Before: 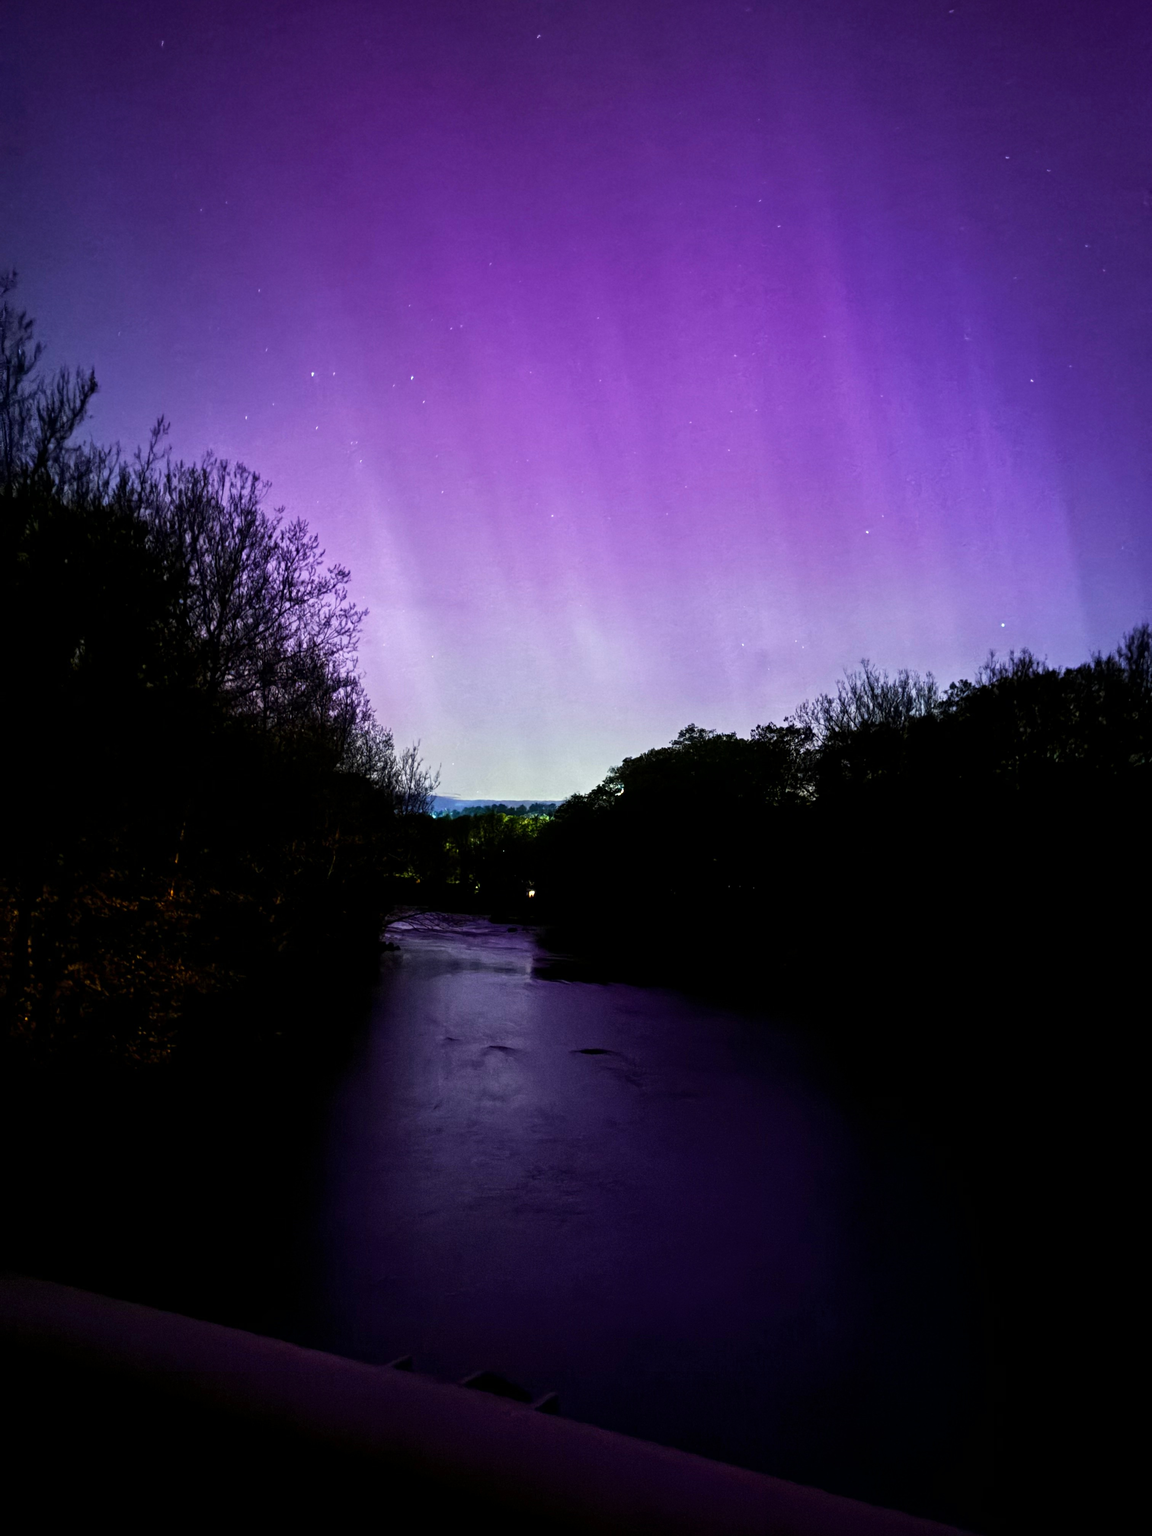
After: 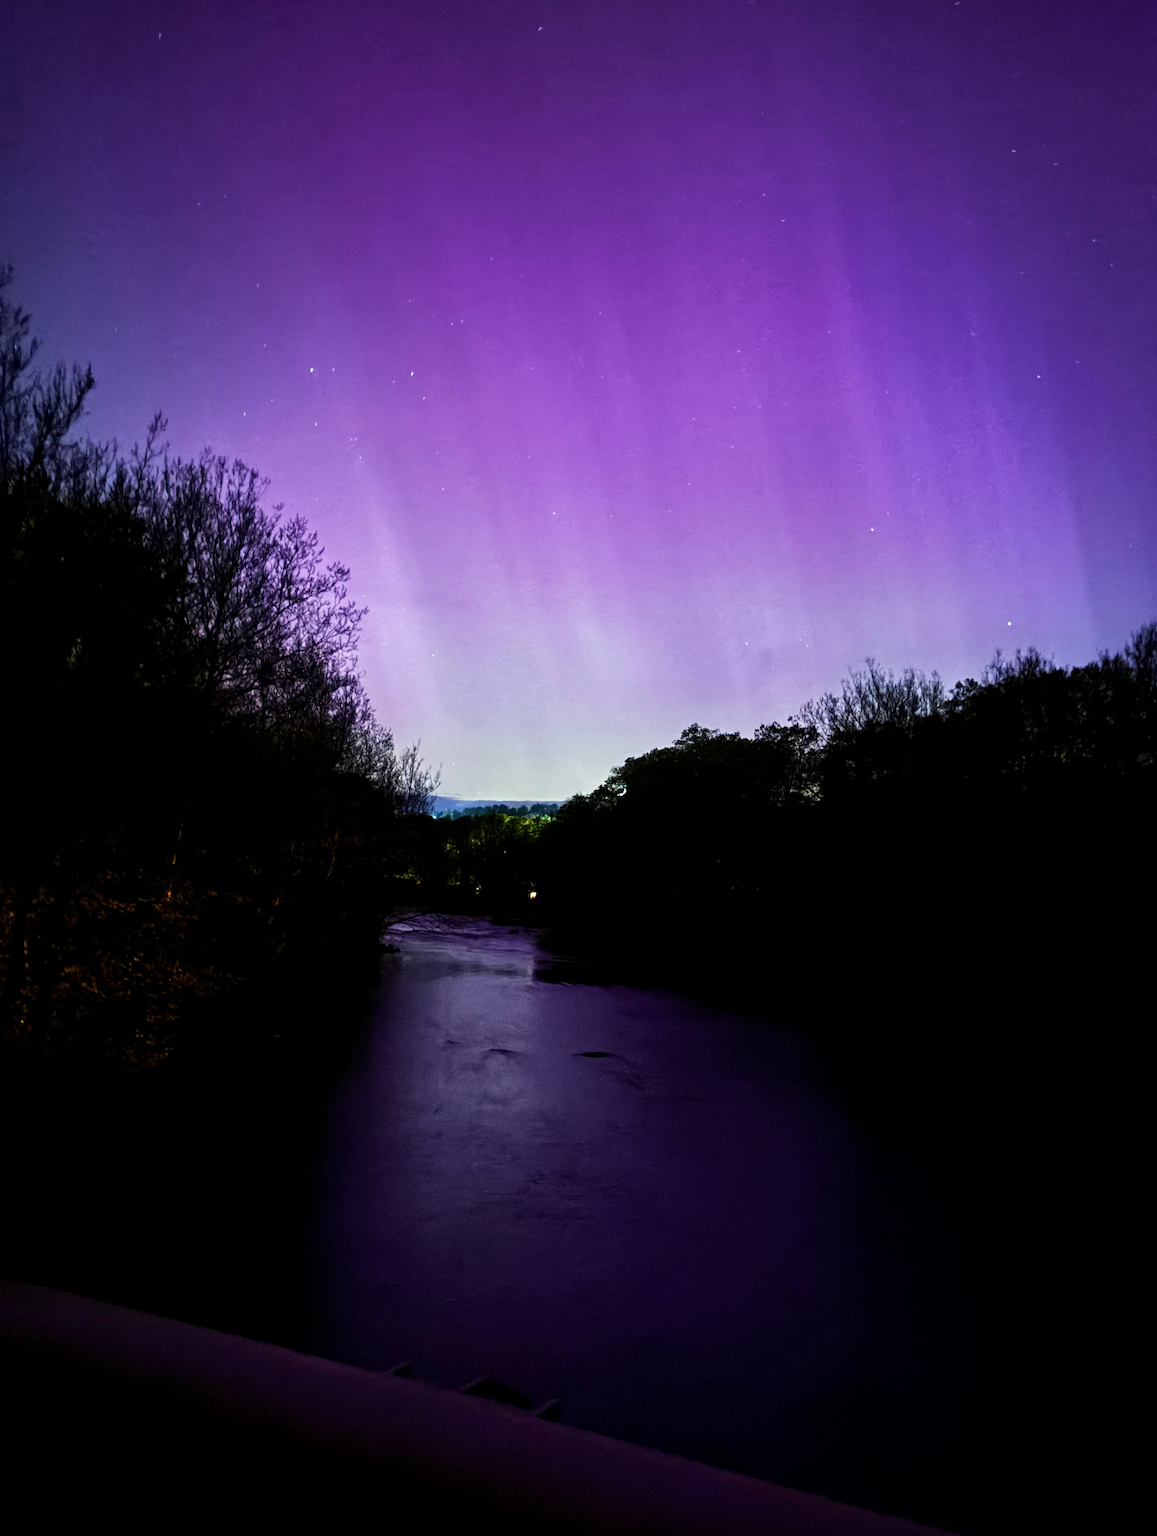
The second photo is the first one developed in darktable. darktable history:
crop: left 0.428%, top 0.569%, right 0.193%, bottom 0.477%
